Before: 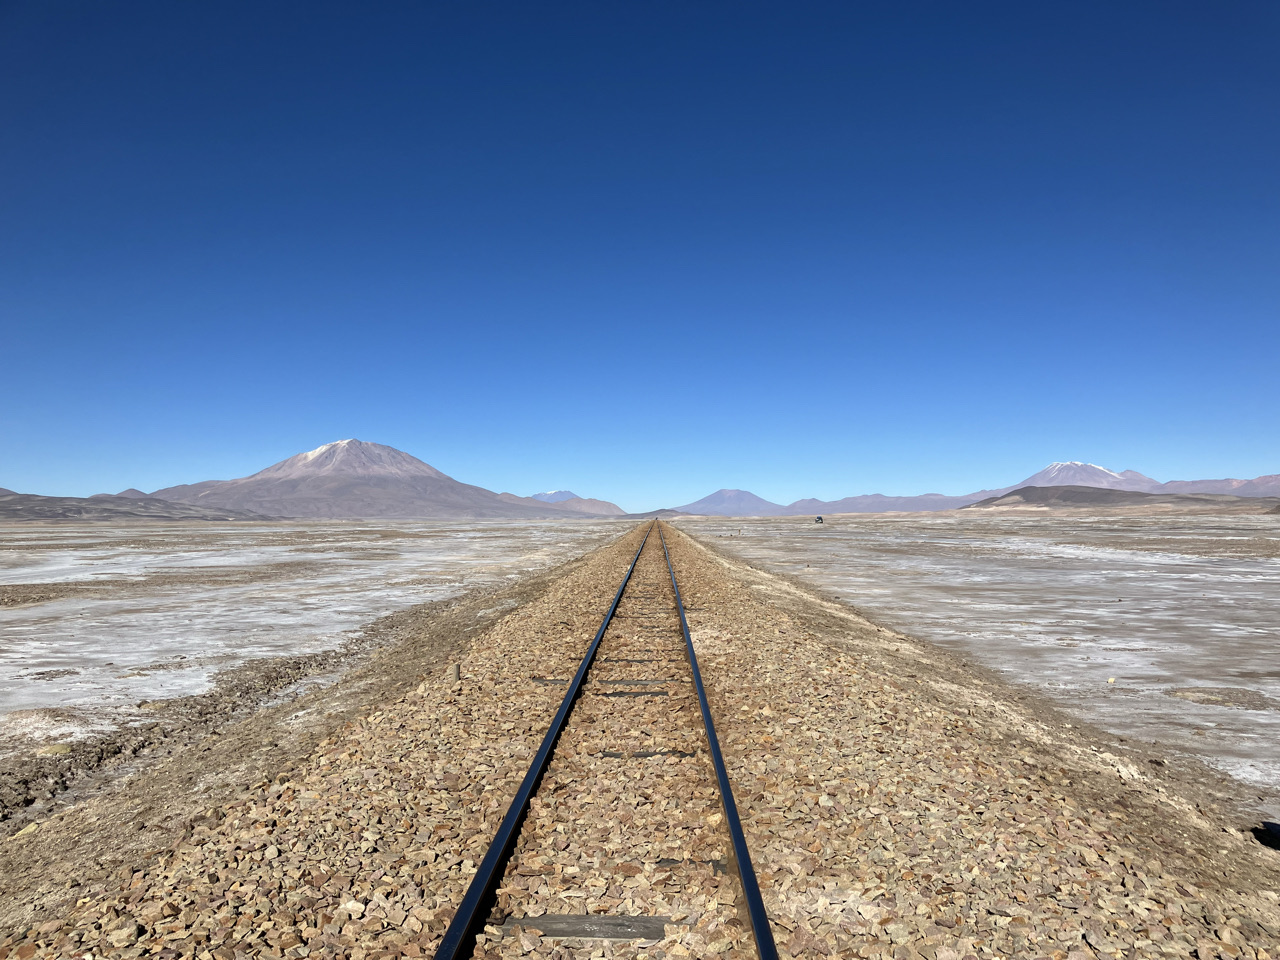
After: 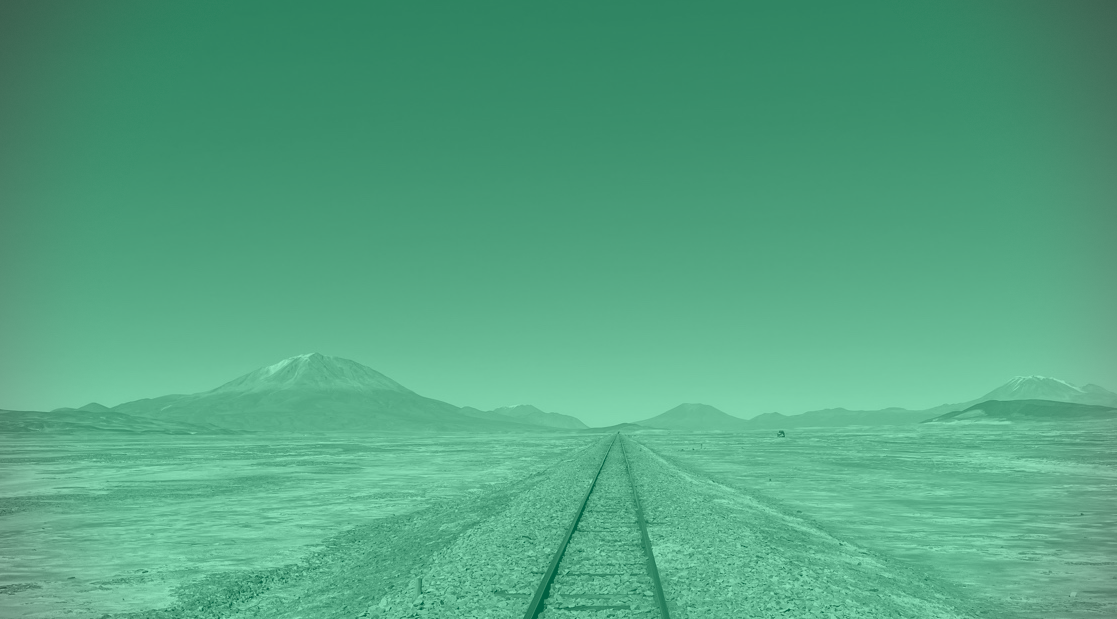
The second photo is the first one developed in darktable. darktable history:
colorize: hue 147.6°, saturation 65%, lightness 21.64%
crop: left 3.015%, top 8.969%, right 9.647%, bottom 26.457%
vignetting: dithering 8-bit output, unbound false
